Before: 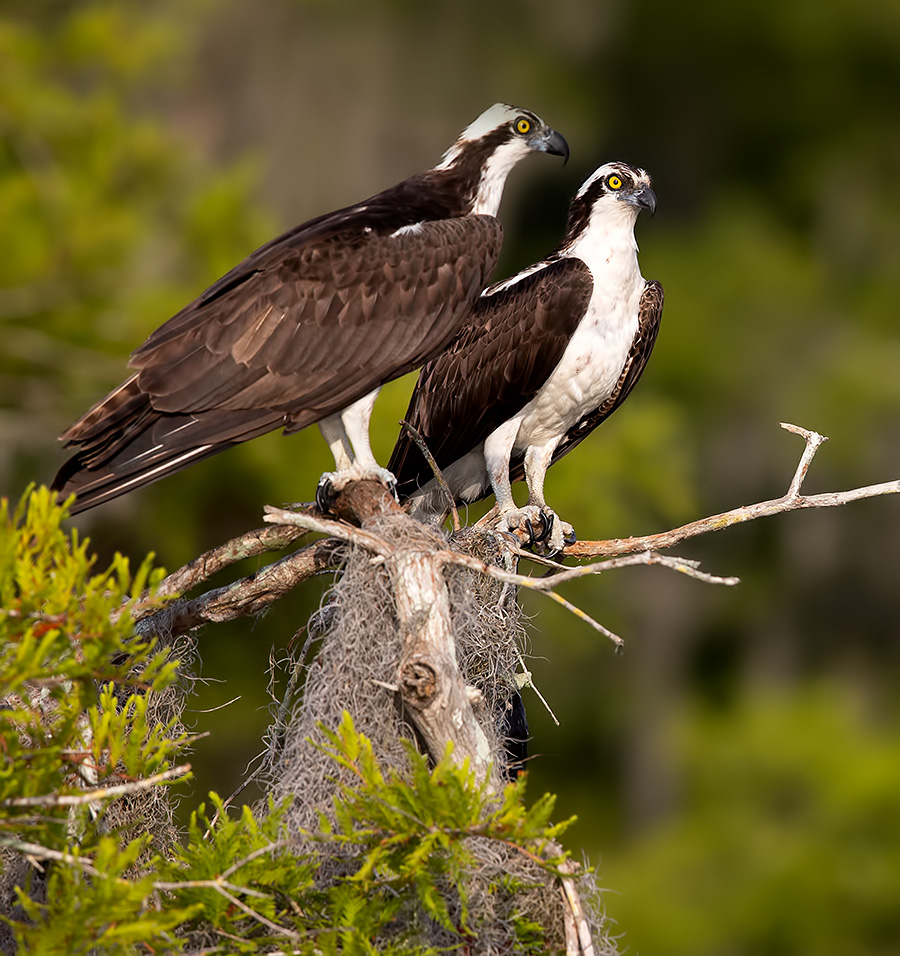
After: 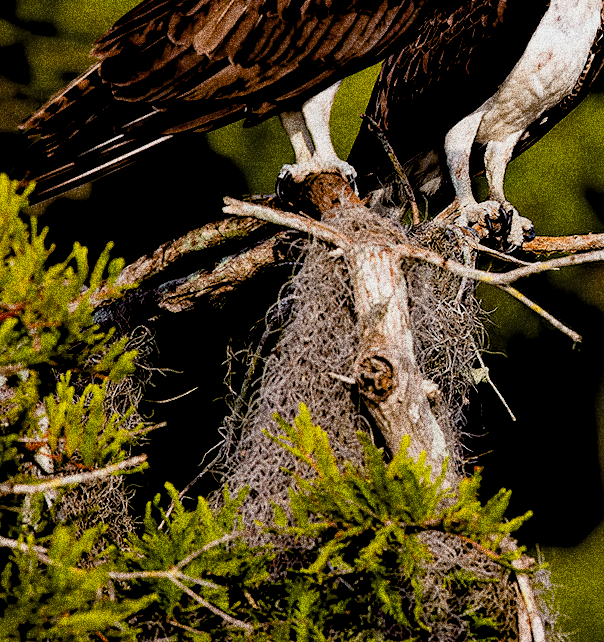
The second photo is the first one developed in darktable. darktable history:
exposure: black level correction 0.056, compensate highlight preservation false
haze removal: strength 0.29, distance 0.25, compatibility mode true, adaptive false
crop and rotate: angle -0.82°, left 3.85%, top 31.828%, right 27.992%
local contrast: mode bilateral grid, contrast 20, coarseness 50, detail 120%, midtone range 0.2
sigmoid: contrast 1.22, skew 0.65
grain: coarseness 30.02 ISO, strength 100%
